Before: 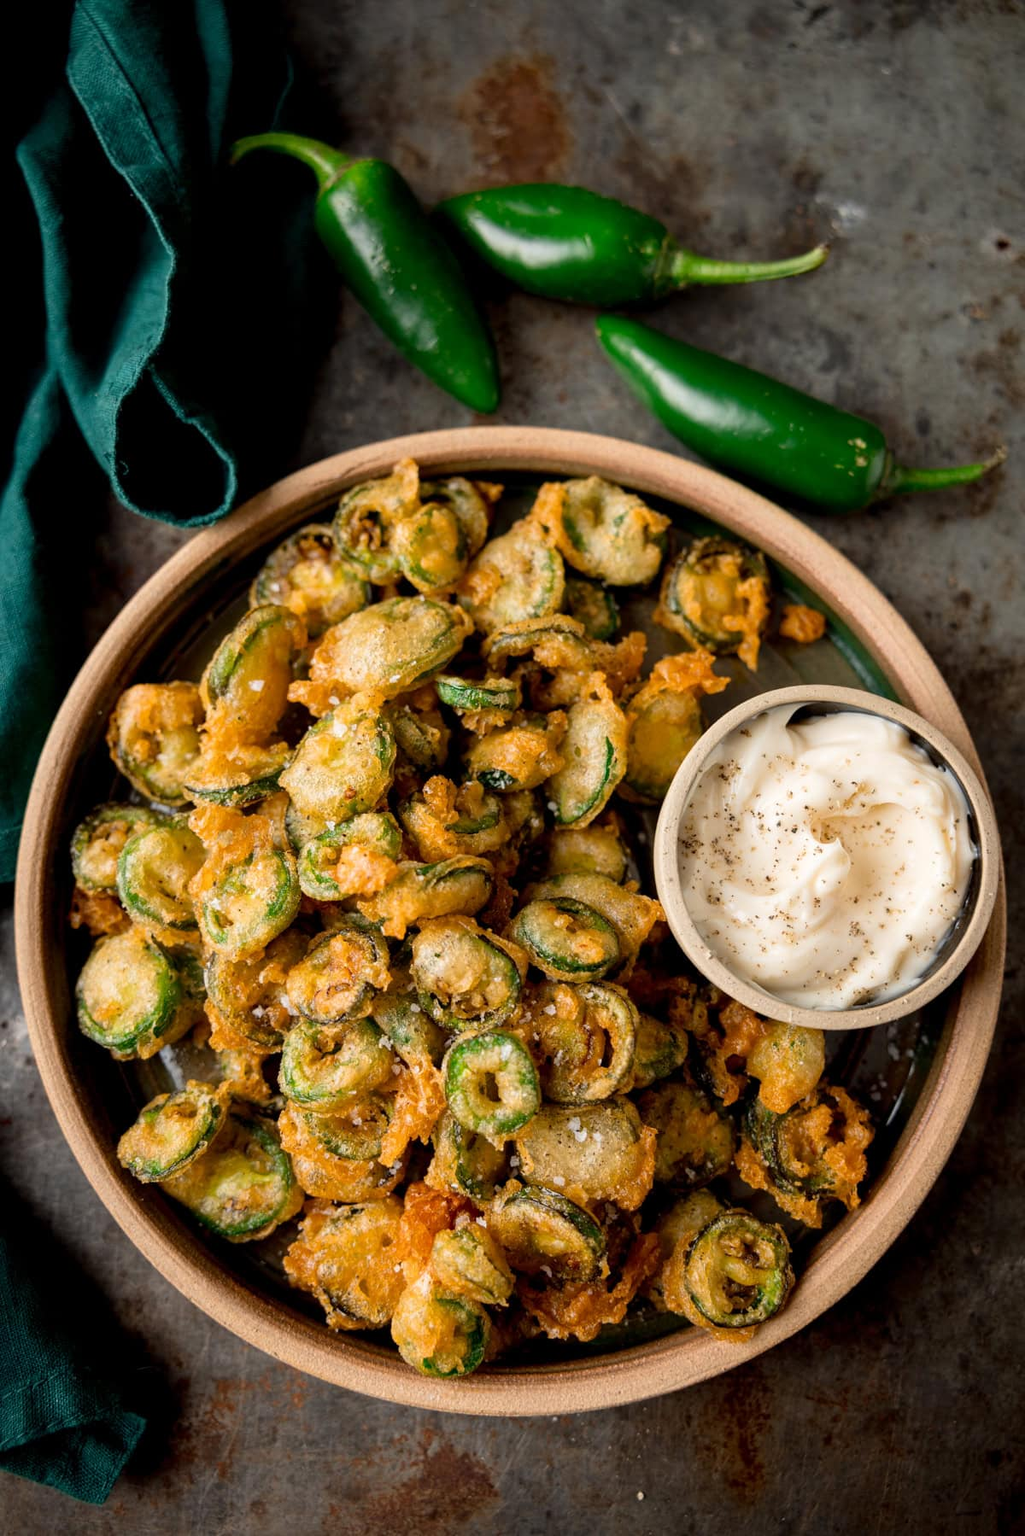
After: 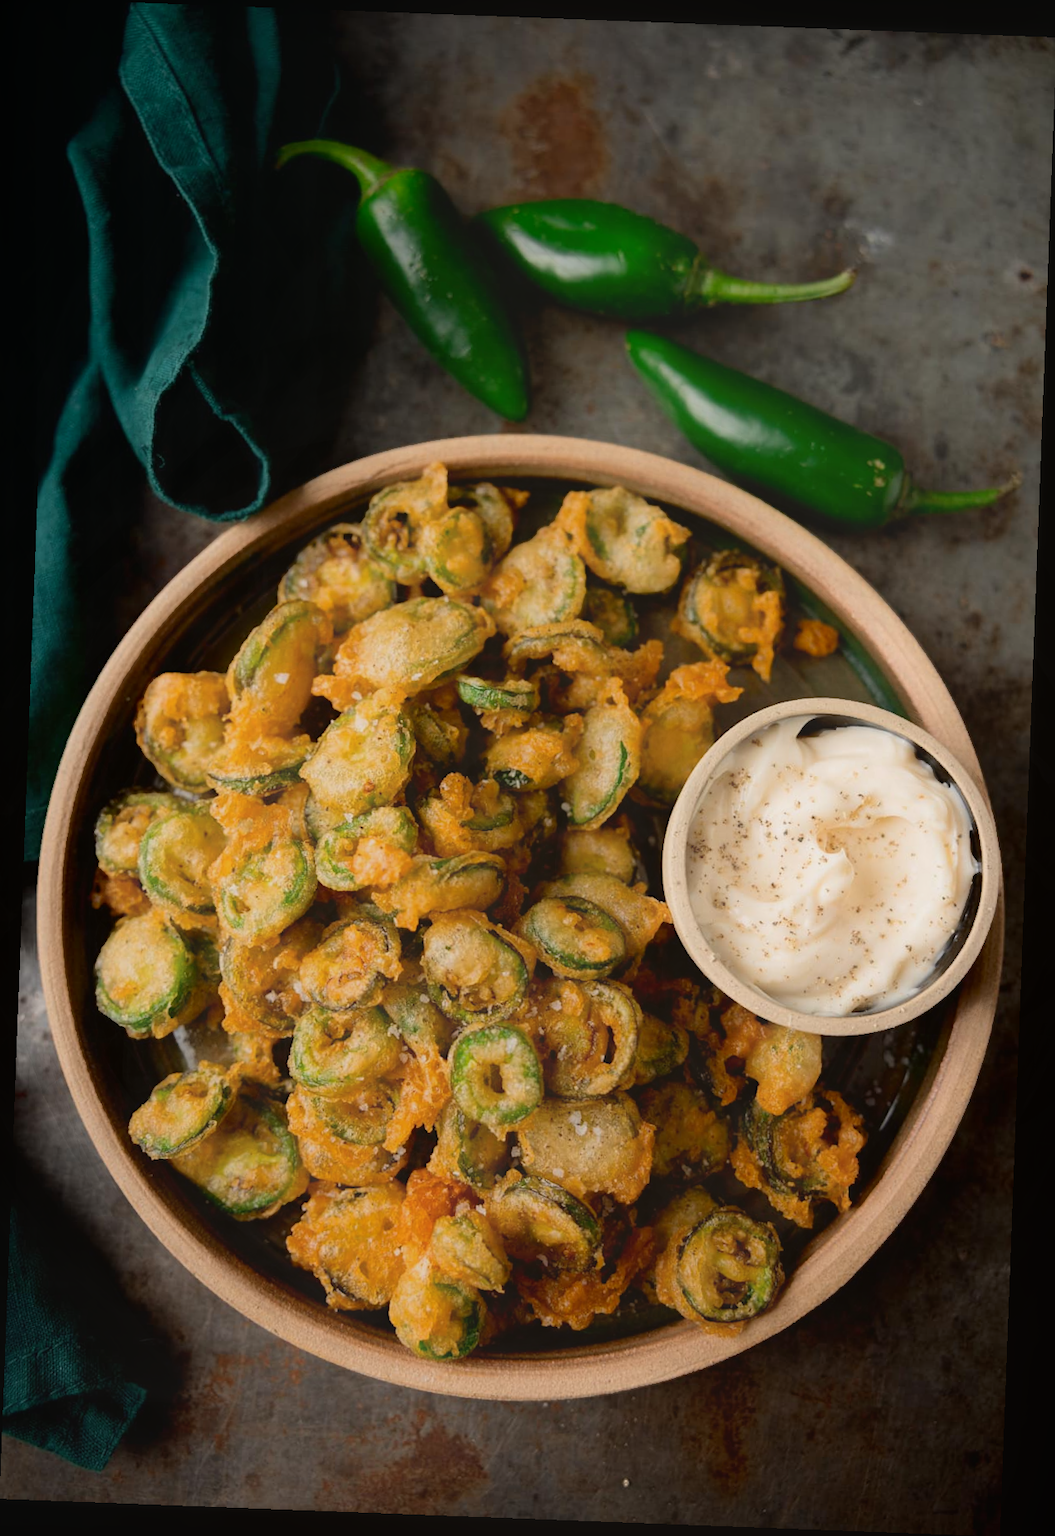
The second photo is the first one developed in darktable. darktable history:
rotate and perspective: rotation 2.17°, automatic cropping off
contrast equalizer: octaves 7, y [[0.6 ×6], [0.55 ×6], [0 ×6], [0 ×6], [0 ×6]], mix -1
